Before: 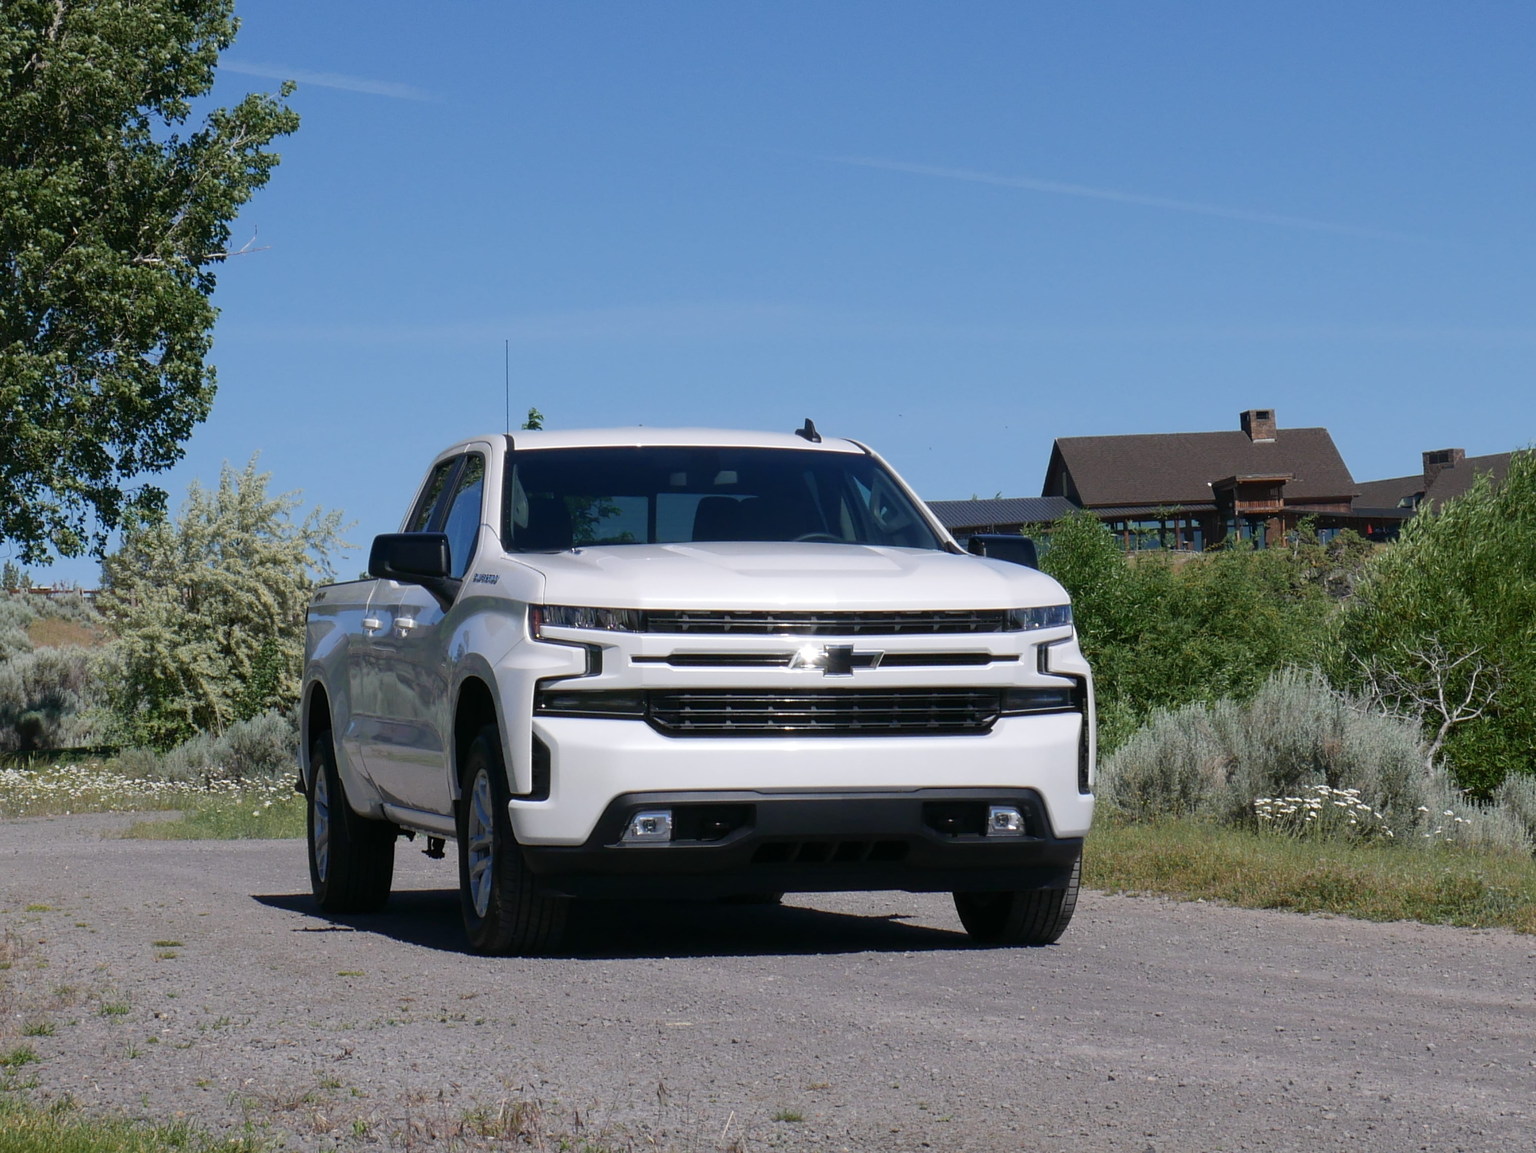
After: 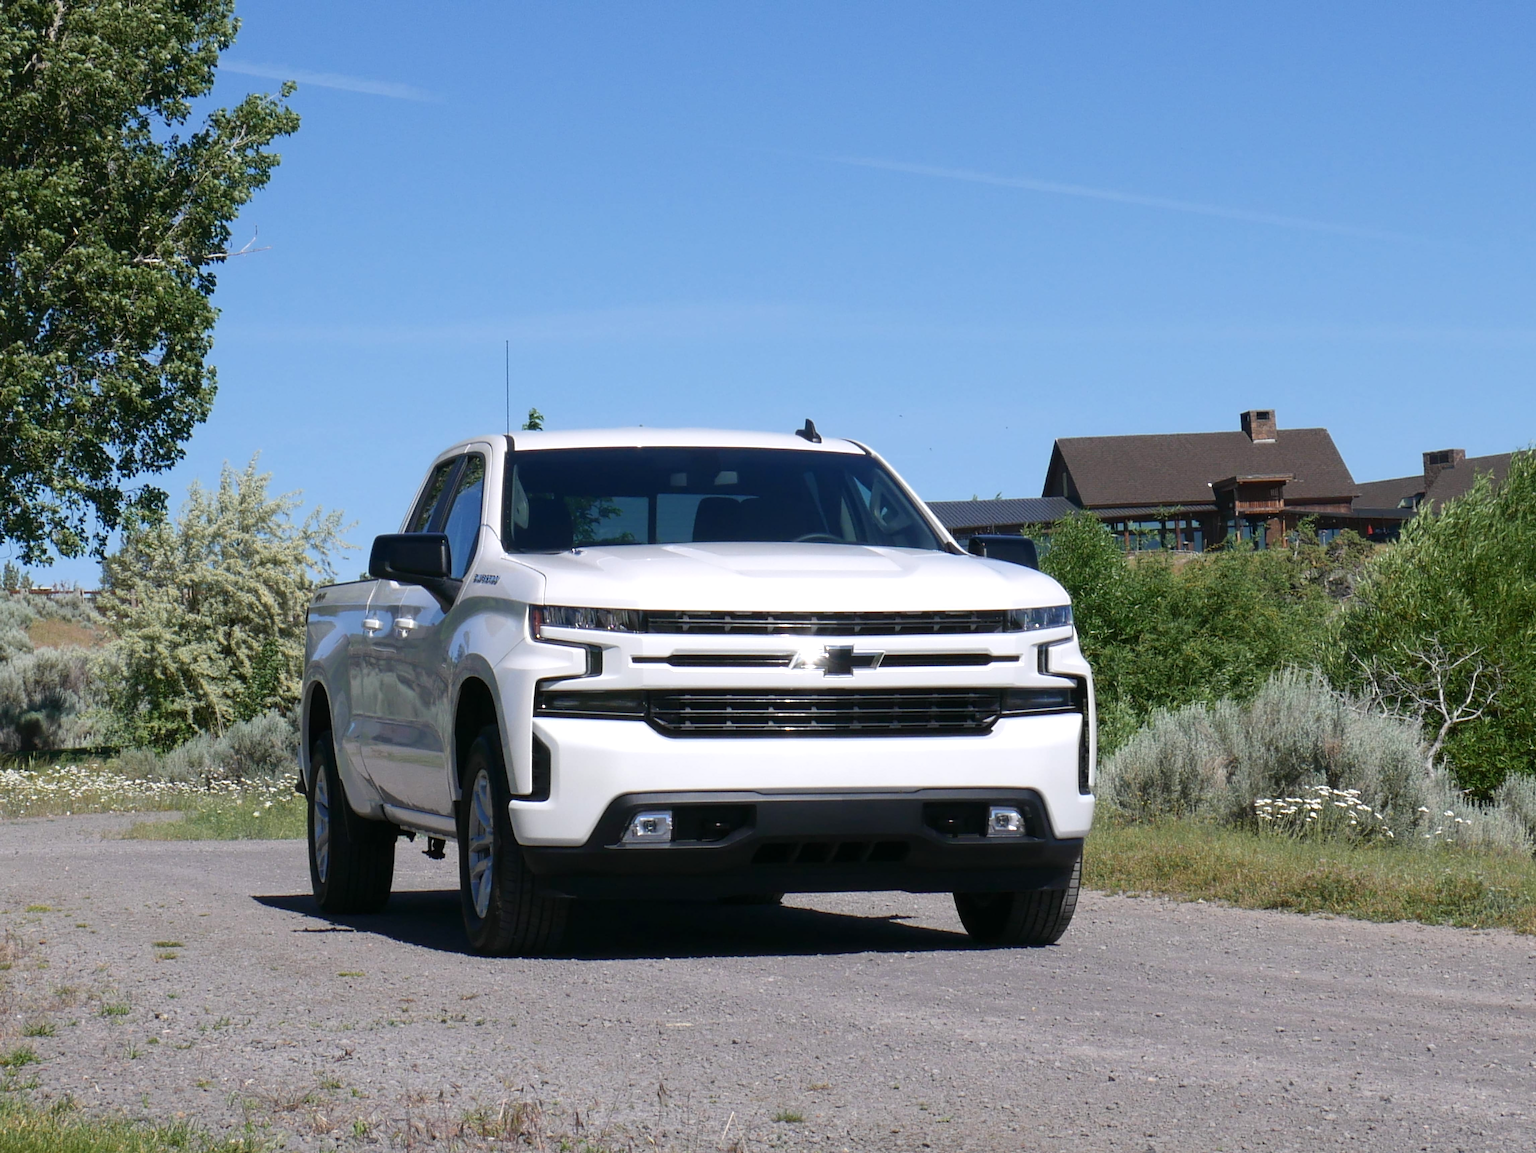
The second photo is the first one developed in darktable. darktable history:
contrast brightness saturation: contrast 0.051
tone equalizer: -8 EV -0.406 EV, -7 EV -0.395 EV, -6 EV -0.363 EV, -5 EV -0.201 EV, -3 EV 0.255 EV, -2 EV 0.353 EV, -1 EV 0.369 EV, +0 EV 0.396 EV, smoothing diameter 24.87%, edges refinement/feathering 9.9, preserve details guided filter
